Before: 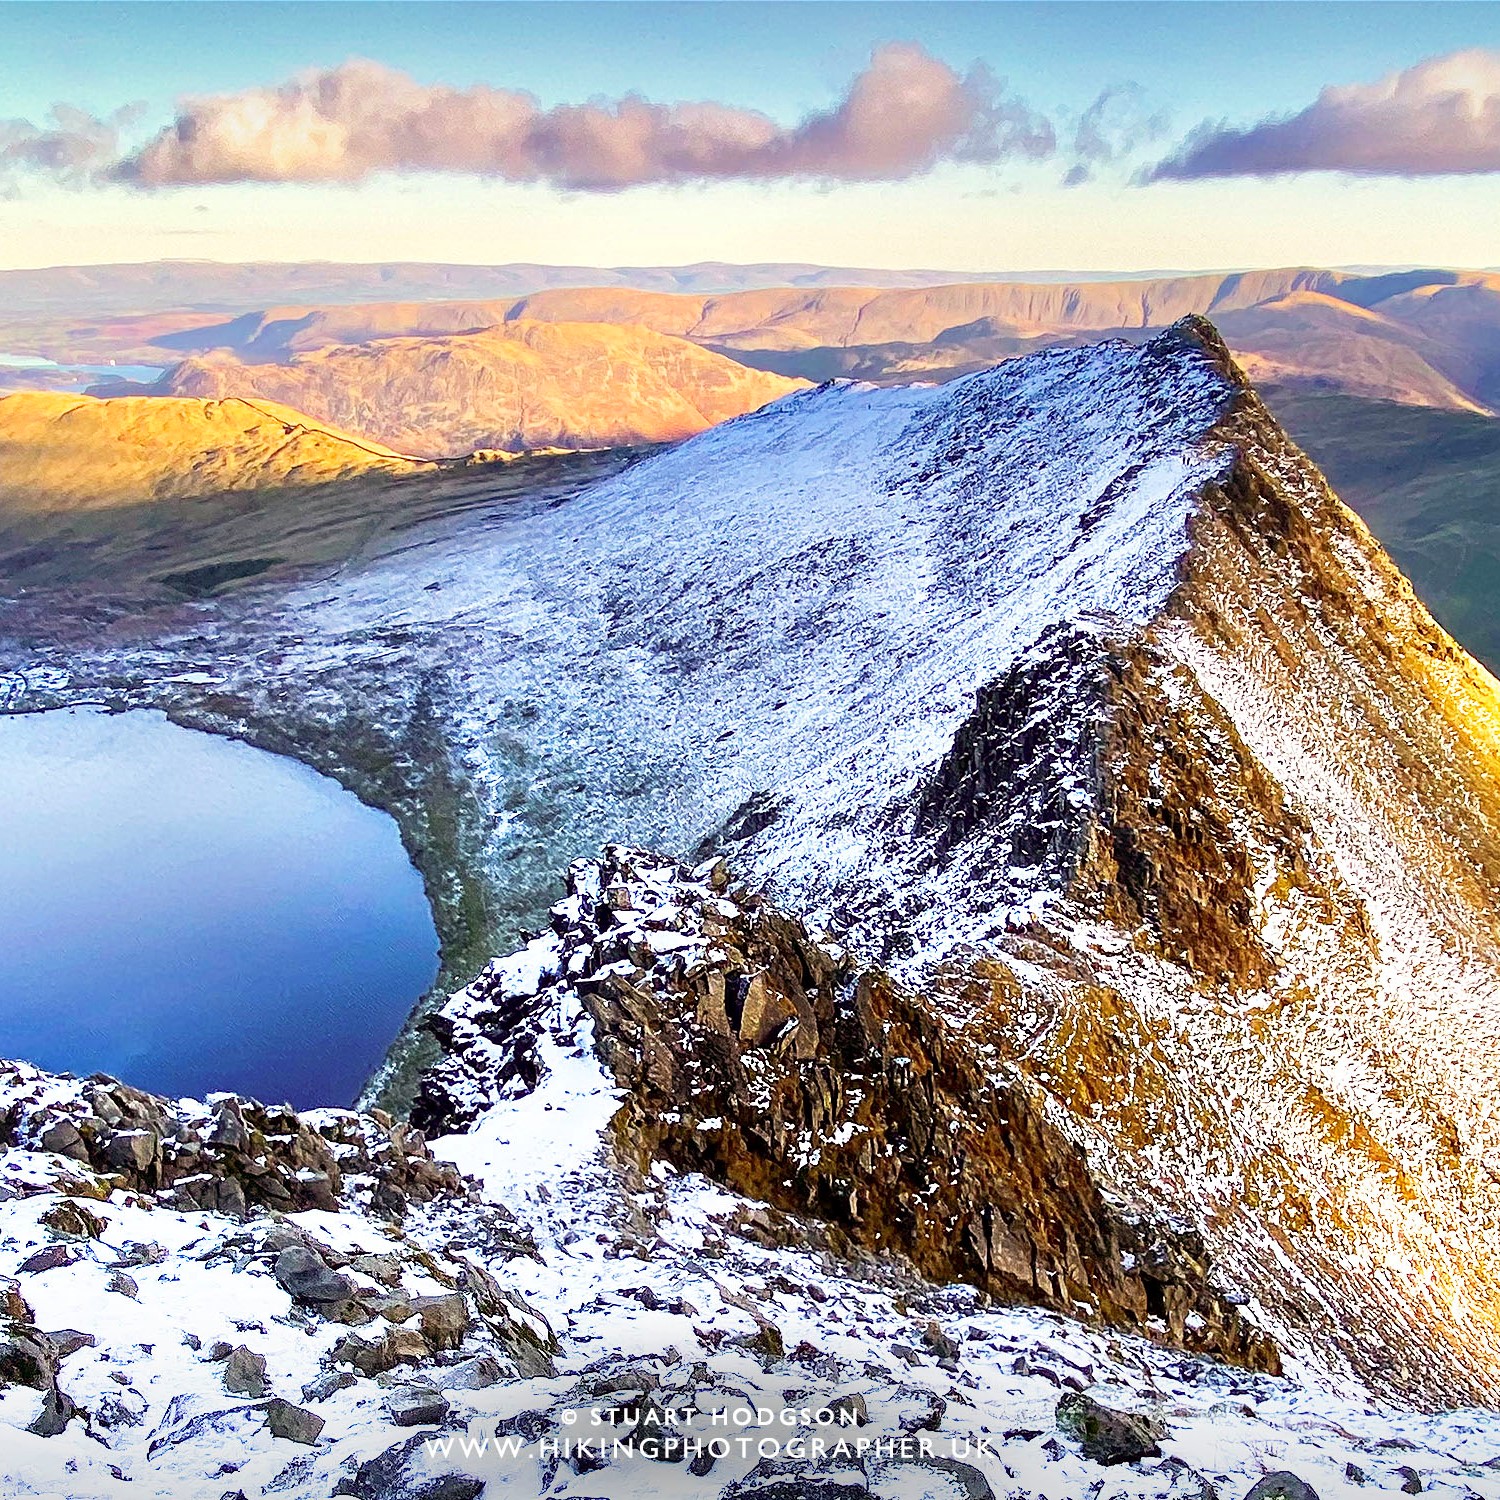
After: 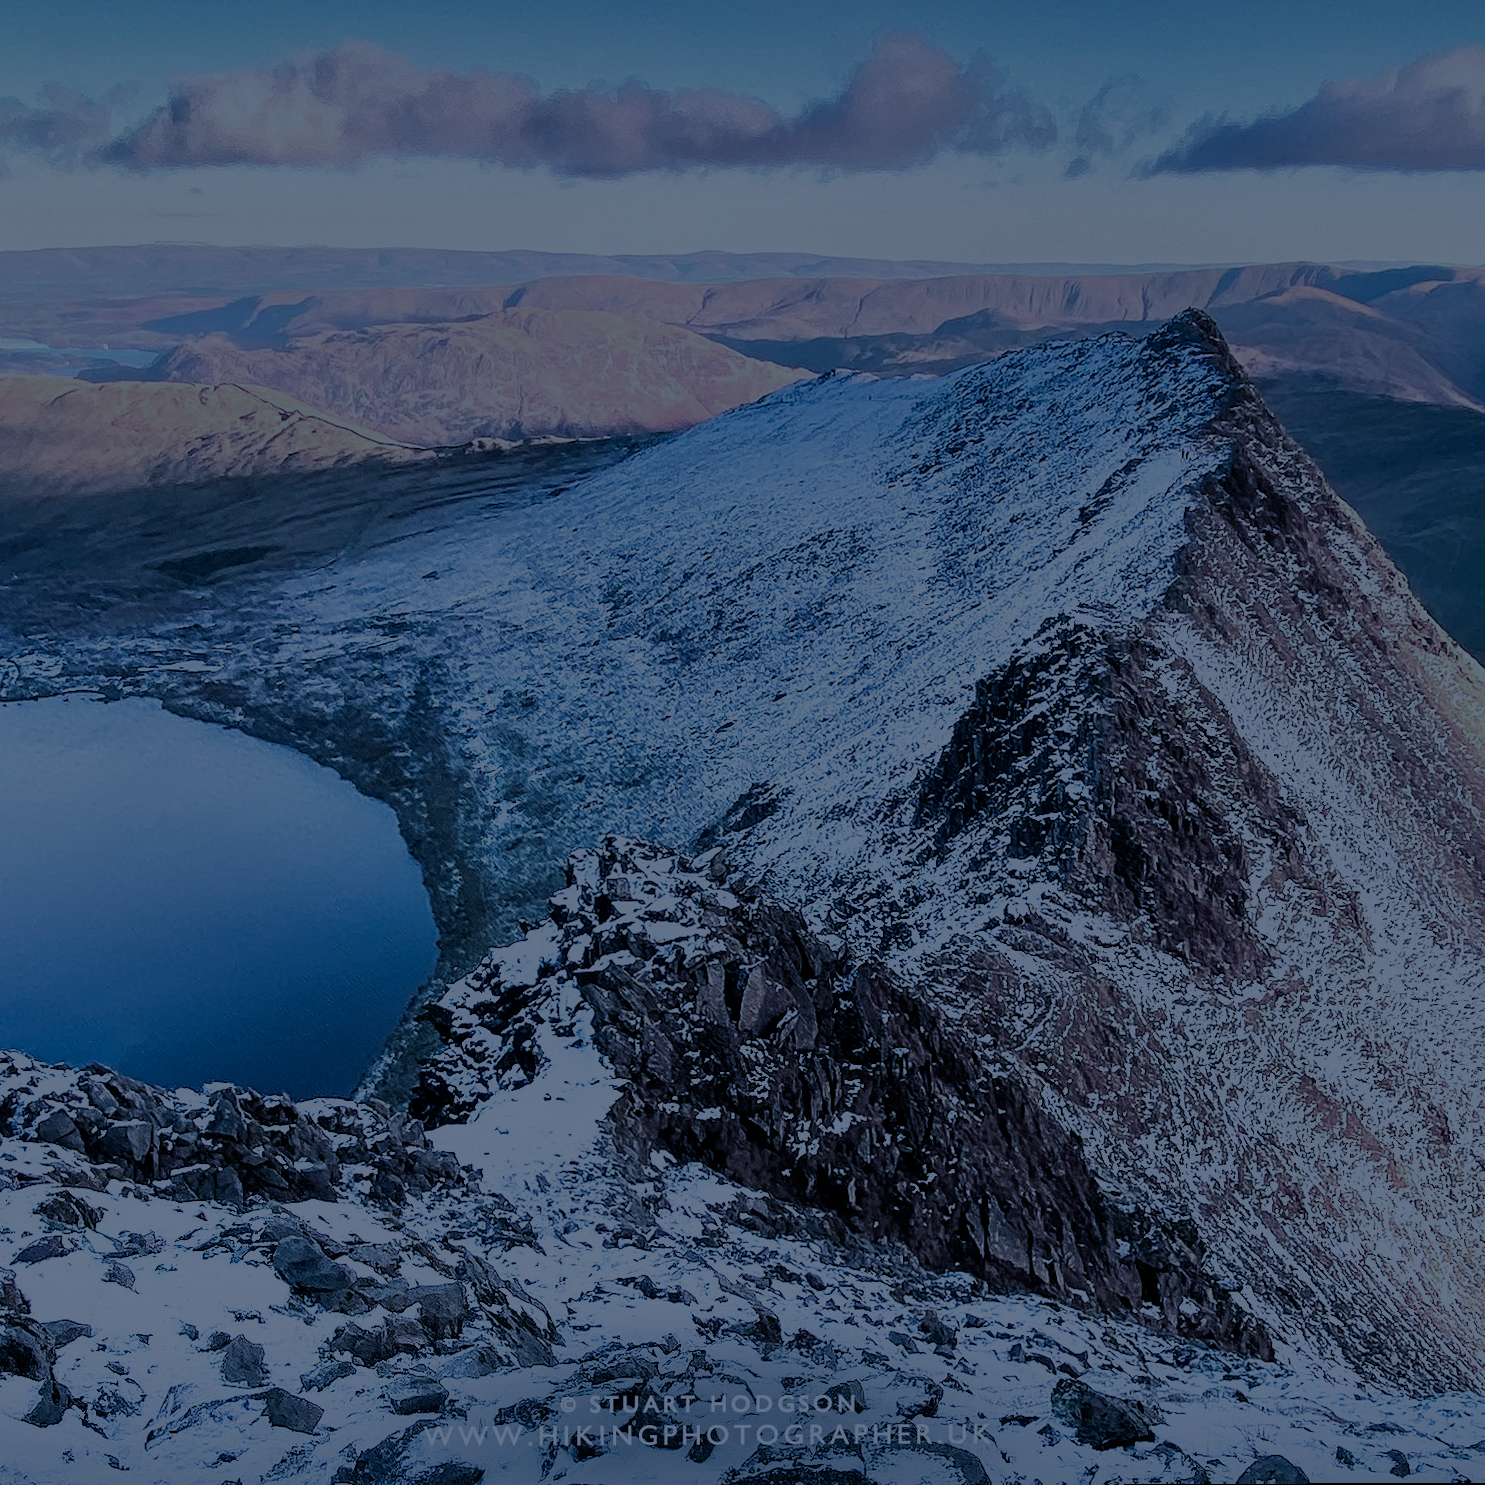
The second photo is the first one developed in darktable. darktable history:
color balance rgb: perceptual brilliance grading › global brilliance -48.39%
split-toning: shadows › hue 226.8°, shadows › saturation 0.84
rotate and perspective: rotation 0.174°, lens shift (vertical) 0.013, lens shift (horizontal) 0.019, shear 0.001, automatic cropping original format, crop left 0.007, crop right 0.991, crop top 0.016, crop bottom 0.997
